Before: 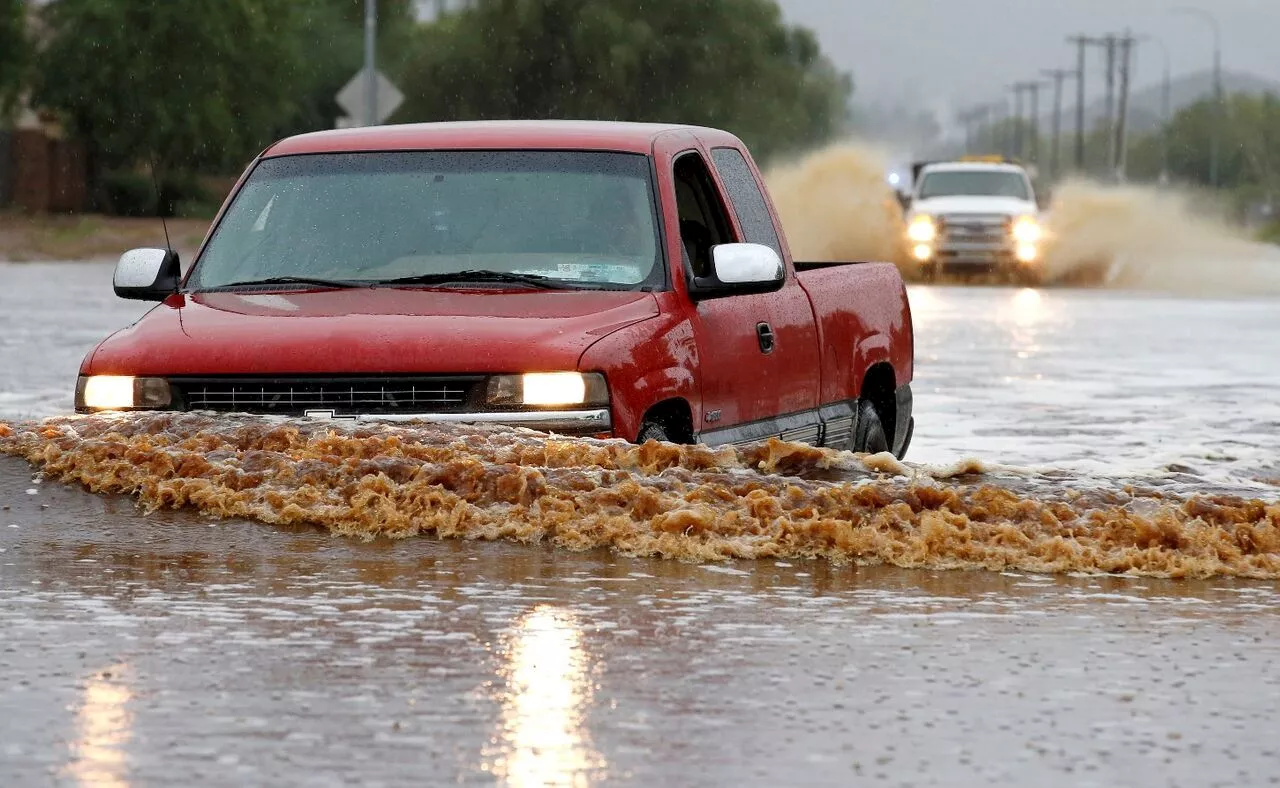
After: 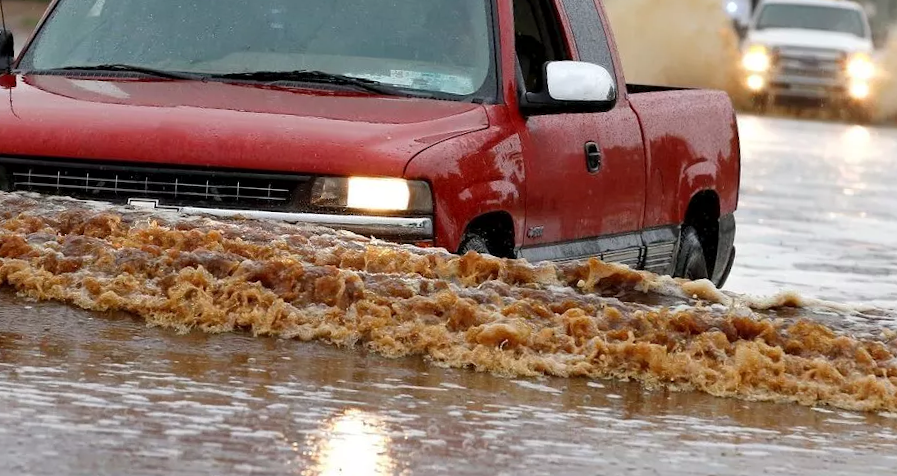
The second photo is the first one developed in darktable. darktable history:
crop and rotate: angle -3.87°, left 9.863%, top 21.249%, right 12.472%, bottom 11.774%
